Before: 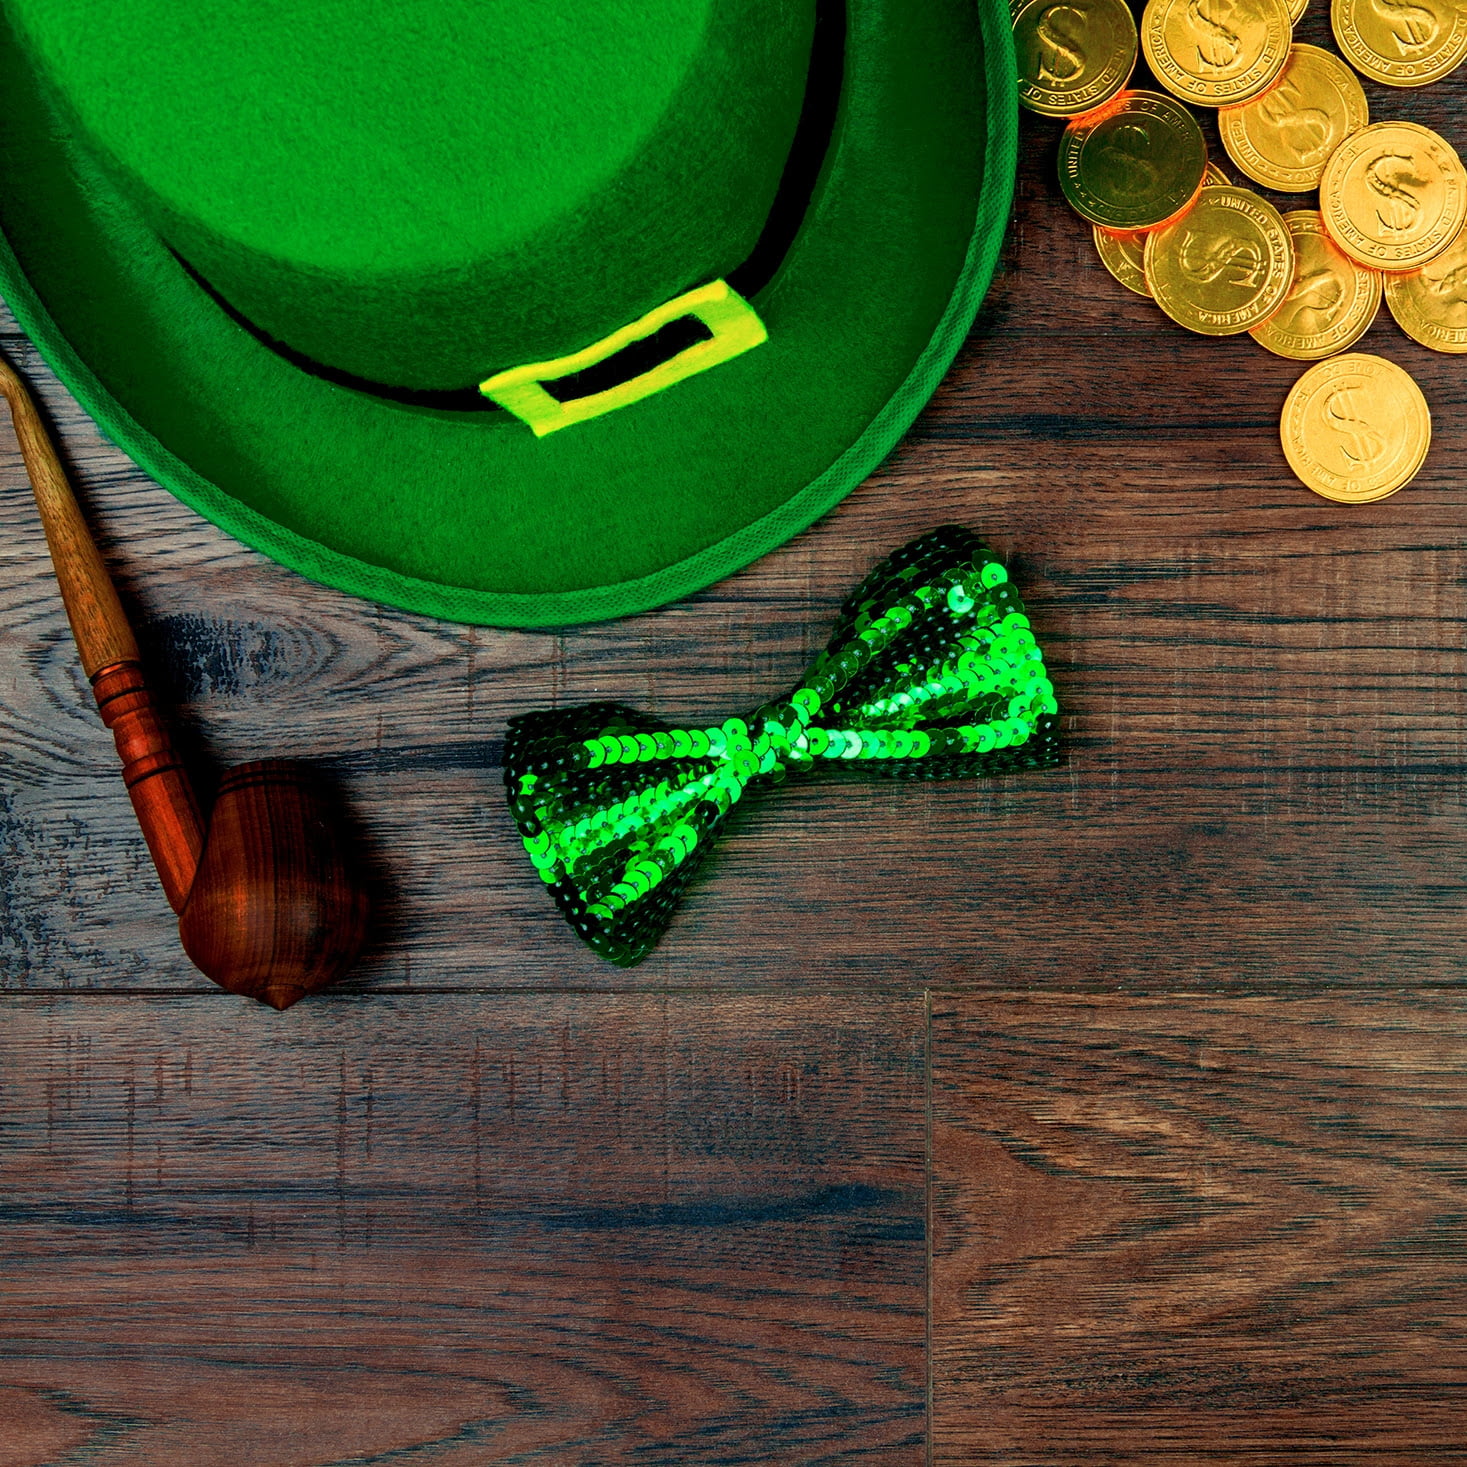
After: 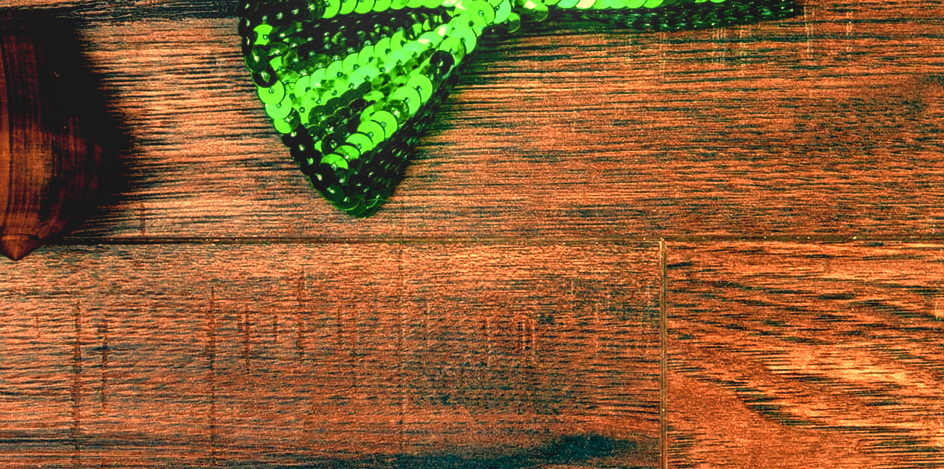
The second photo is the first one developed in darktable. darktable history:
crop: left 18.091%, top 51.13%, right 17.525%, bottom 16.85%
color balance rgb: shadows lift › chroma 2%, shadows lift › hue 185.64°, power › luminance 1.48%, highlights gain › chroma 3%, highlights gain › hue 54.51°, global offset › luminance -0.4%, perceptual saturation grading › highlights -18.47%, perceptual saturation grading › mid-tones 6.62%, perceptual saturation grading › shadows 28.22%, perceptual brilliance grading › highlights 15.68%, perceptual brilliance grading › shadows -14.29%, global vibrance 25.96%, contrast 6.45%
exposure: black level correction 0, exposure 0.6 EV, compensate exposure bias true, compensate highlight preservation false
white balance: red 1.467, blue 0.684
contrast brightness saturation: contrast -0.15, brightness 0.05, saturation -0.12
local contrast: on, module defaults
color zones: curves: ch0 [(0, 0.5) (0.143, 0.5) (0.286, 0.5) (0.429, 0.5) (0.571, 0.5) (0.714, 0.476) (0.857, 0.5) (1, 0.5)]; ch2 [(0, 0.5) (0.143, 0.5) (0.286, 0.5) (0.429, 0.5) (0.571, 0.5) (0.714, 0.487) (0.857, 0.5) (1, 0.5)]
